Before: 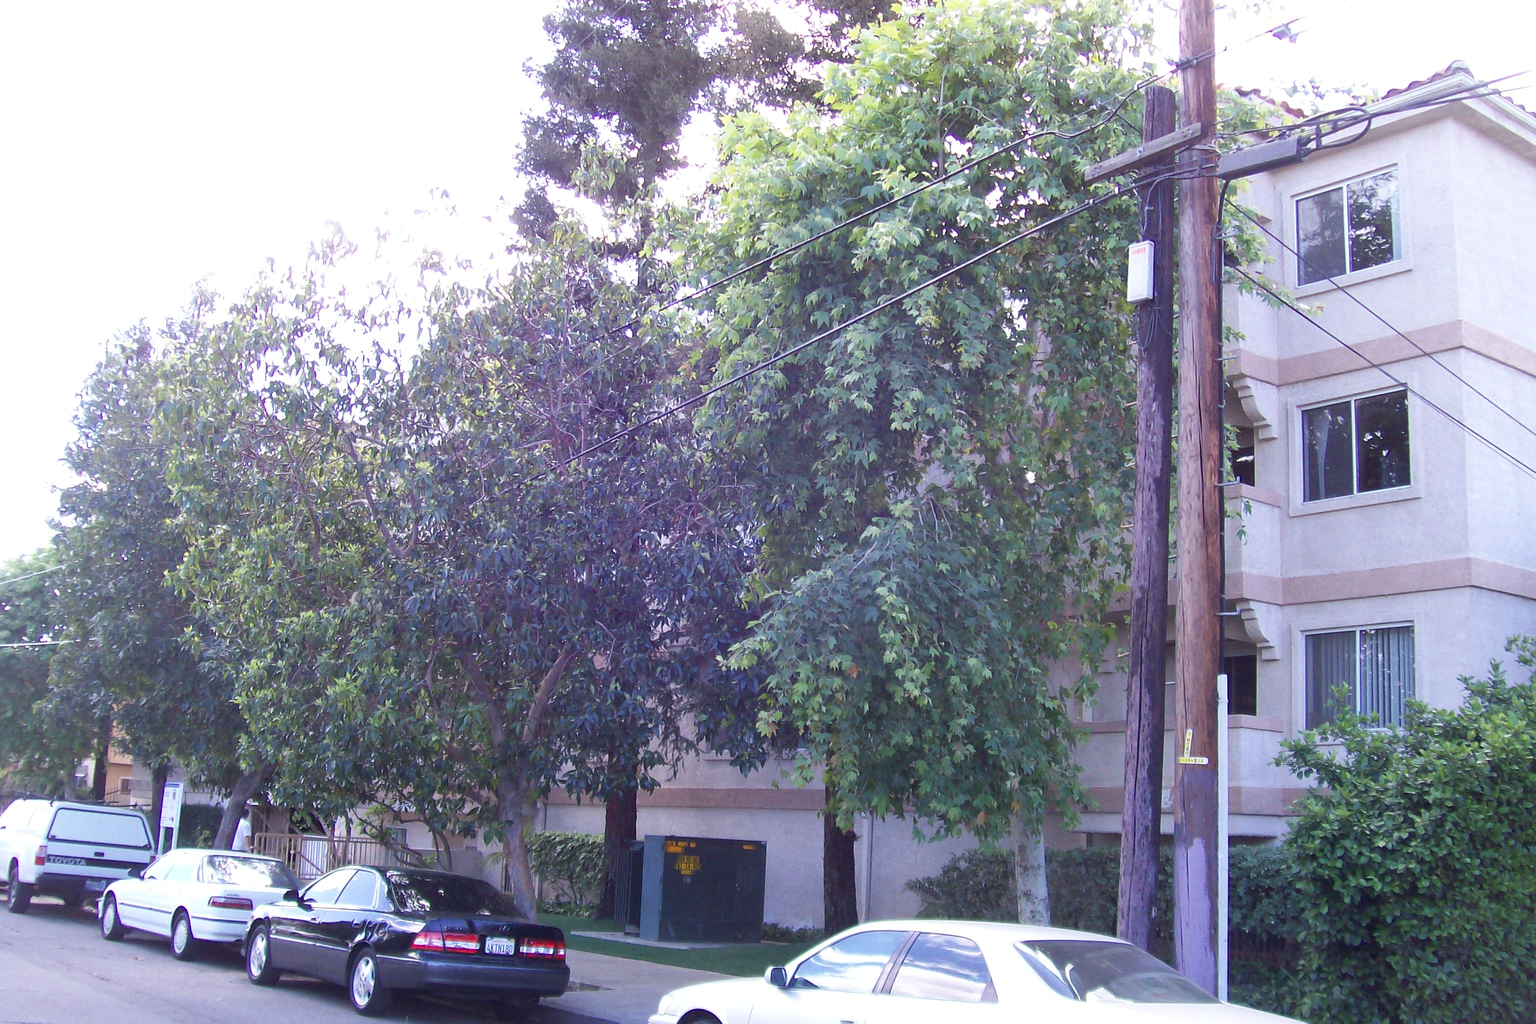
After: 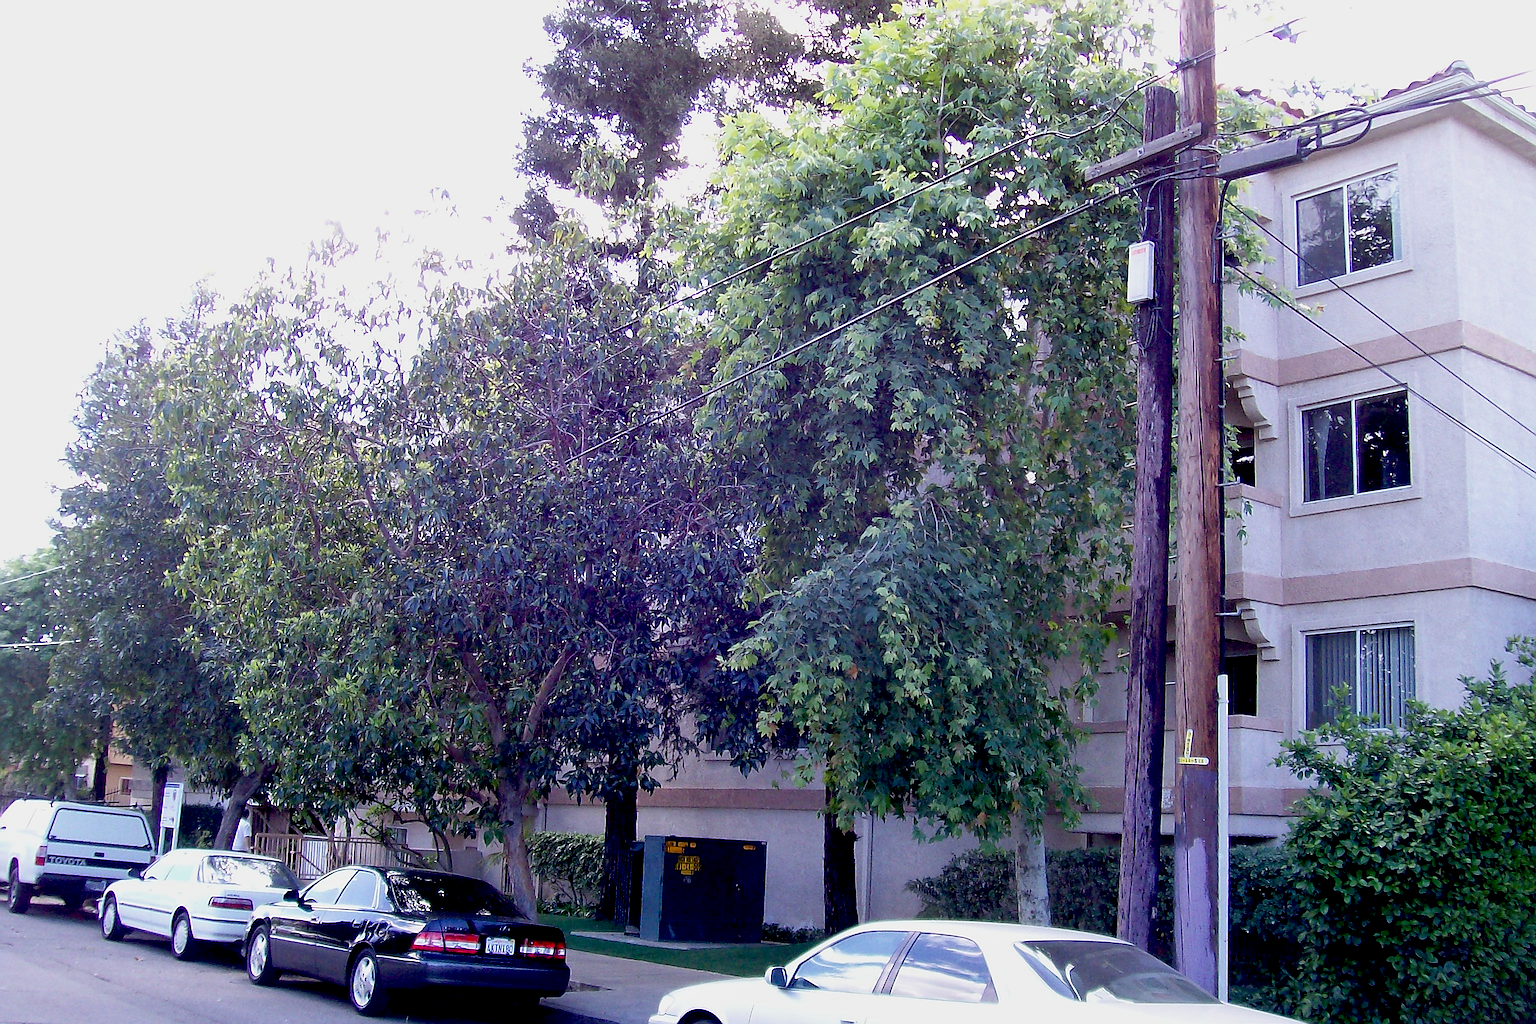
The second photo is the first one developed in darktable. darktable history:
tone equalizer: on, module defaults
exposure: black level correction 0.044, exposure -0.228 EV, compensate exposure bias true, compensate highlight preservation false
sharpen: radius 1.388, amount 1.244, threshold 0.673
